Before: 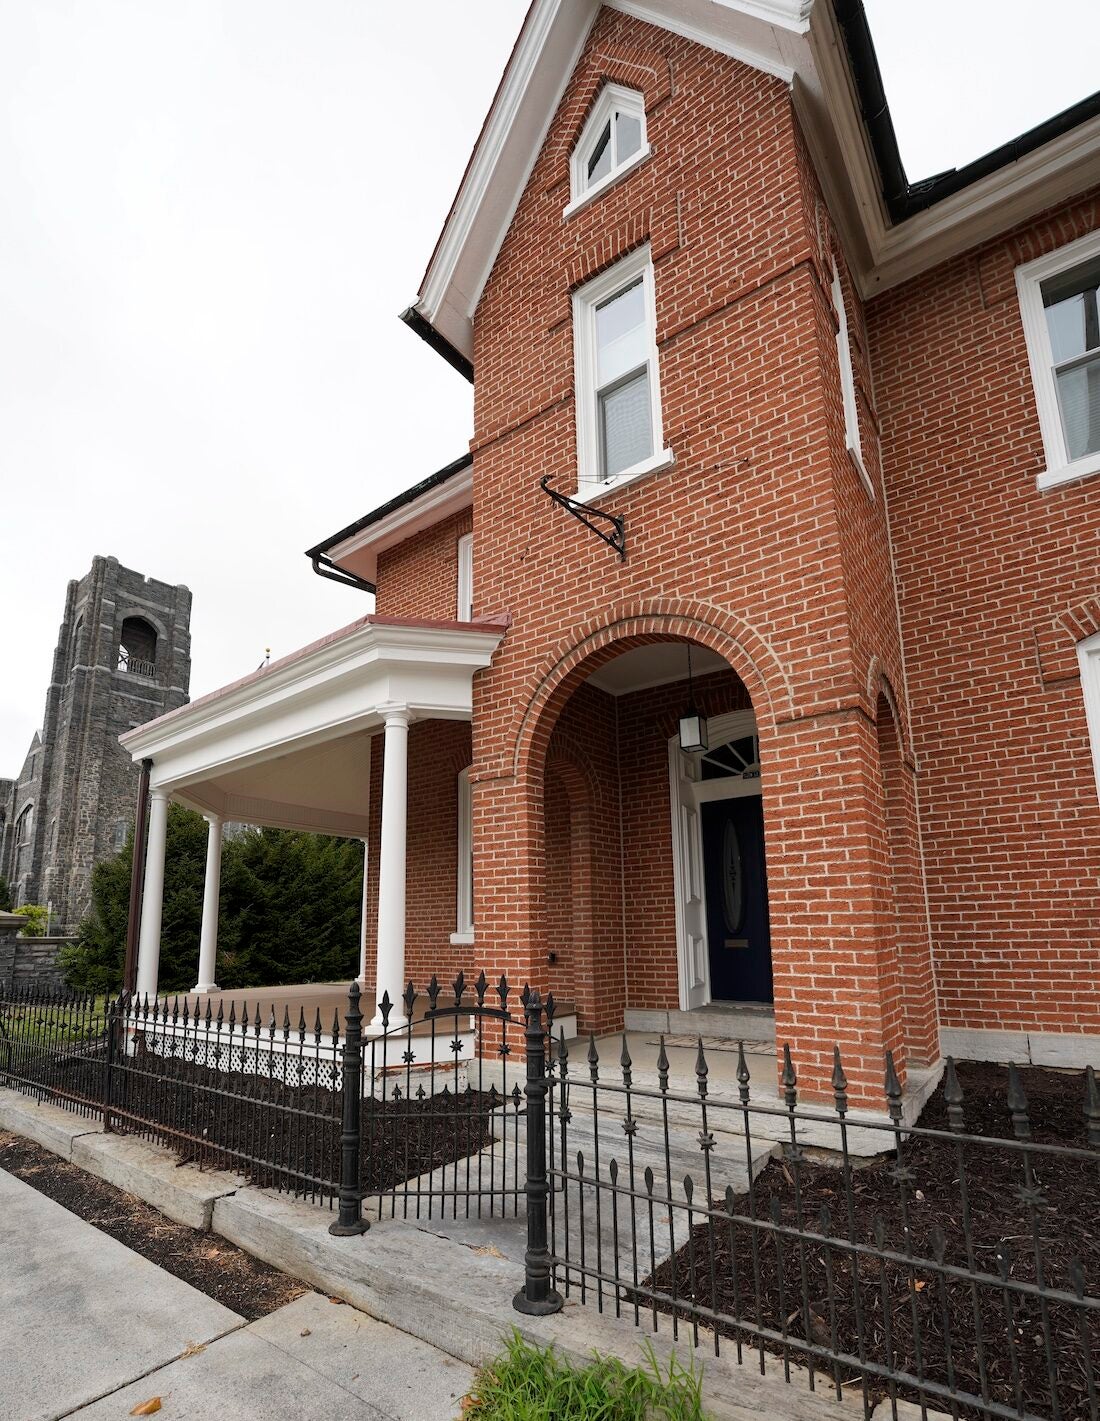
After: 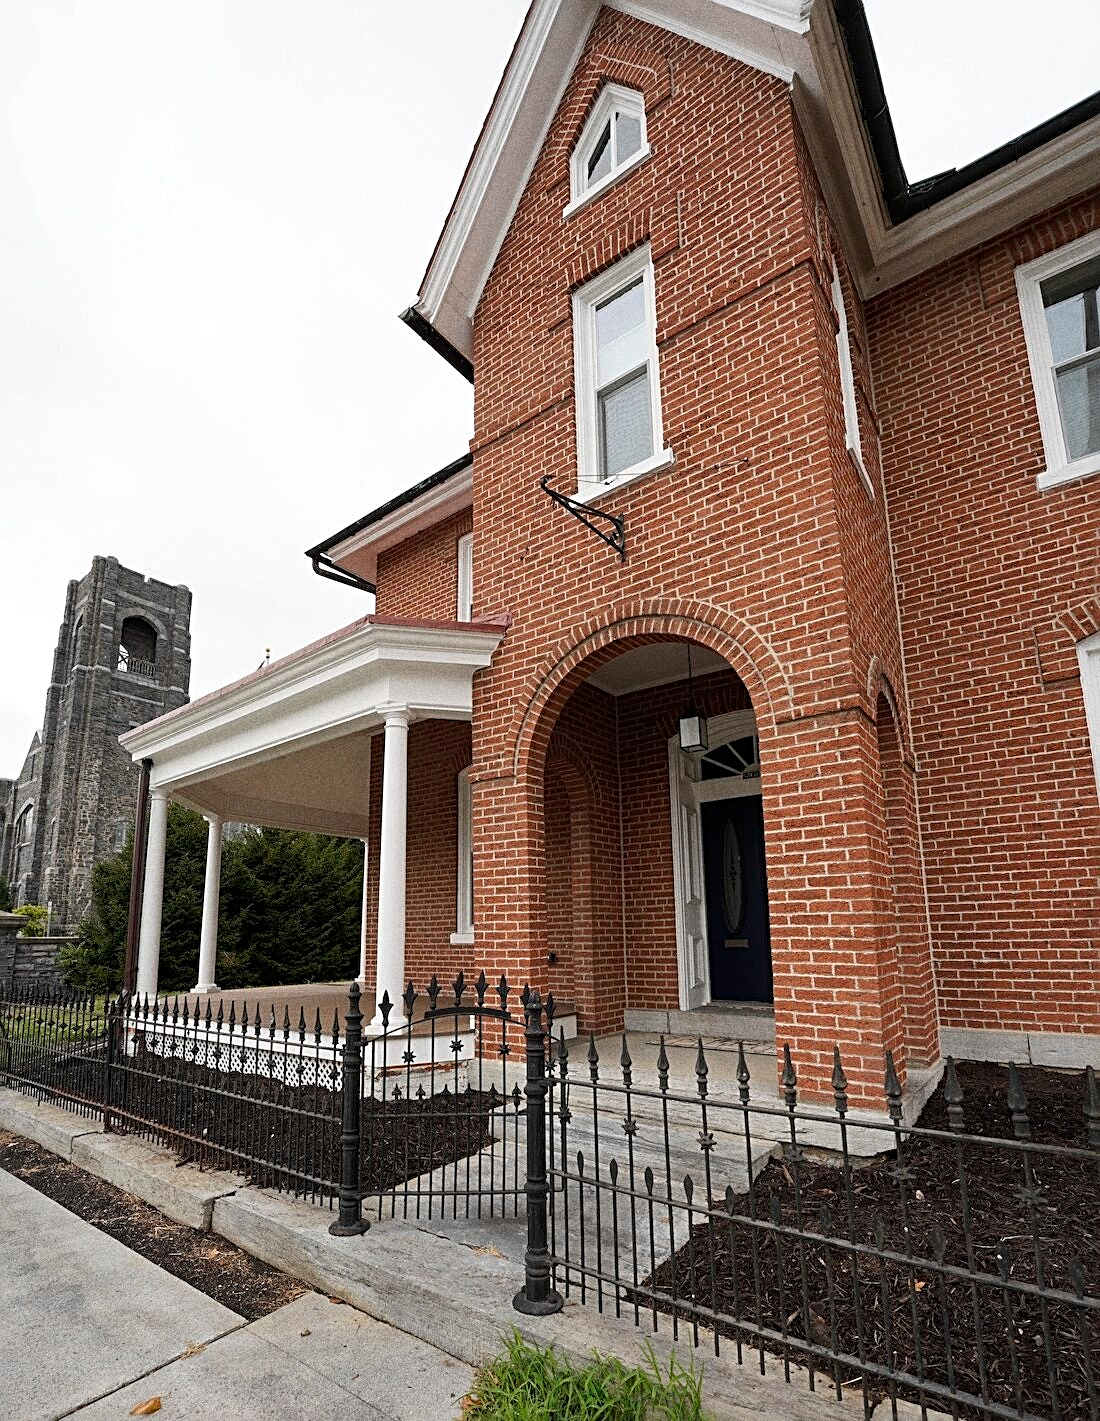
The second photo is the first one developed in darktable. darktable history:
sharpen: radius 2.767
grain: coarseness 0.09 ISO, strength 40%
